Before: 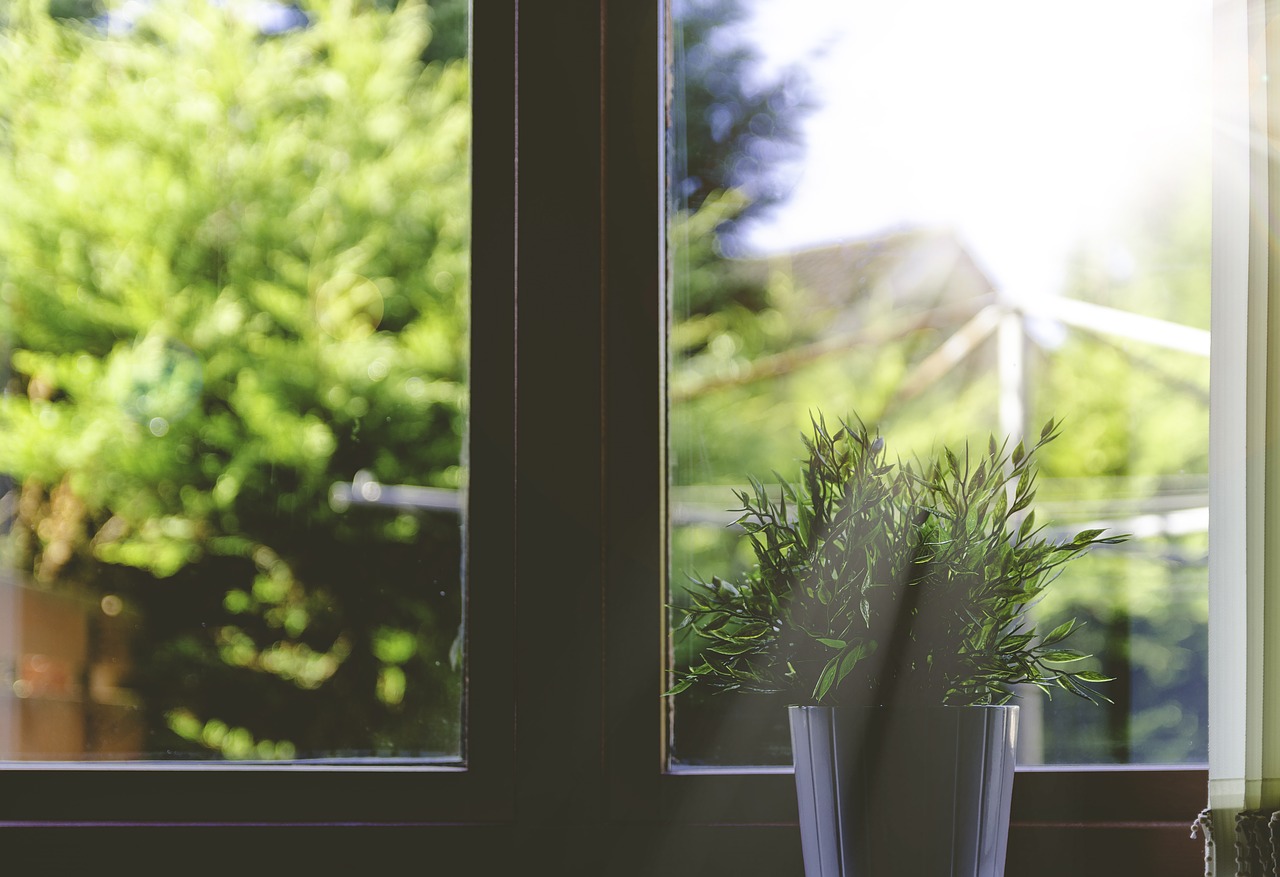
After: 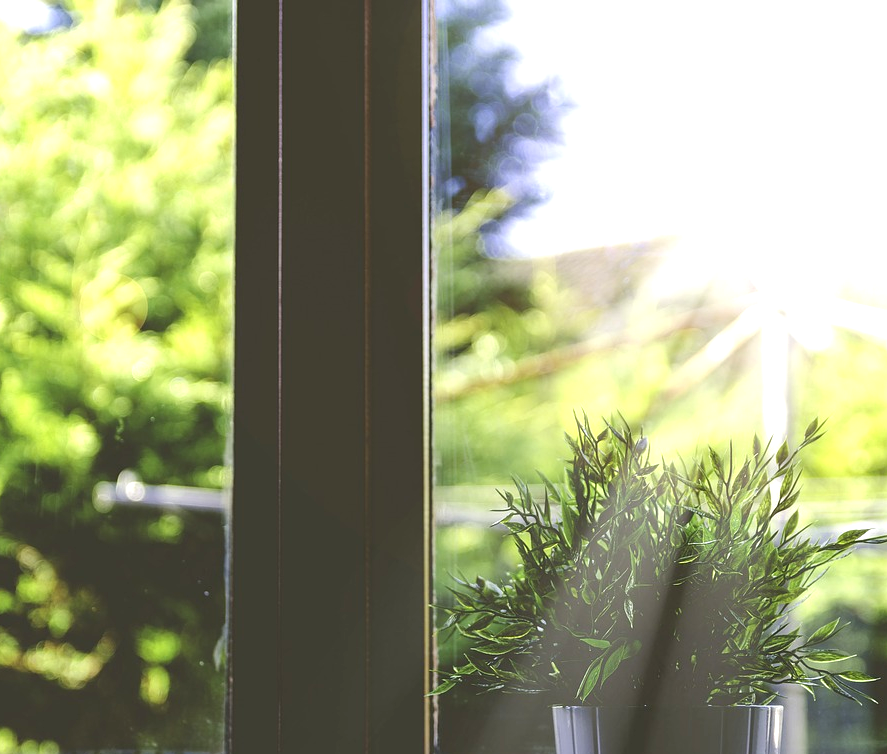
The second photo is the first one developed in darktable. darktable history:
exposure: black level correction 0, exposure 0.7 EV, compensate exposure bias true, compensate highlight preservation false
crop: left 18.479%, right 12.2%, bottom 13.971%
